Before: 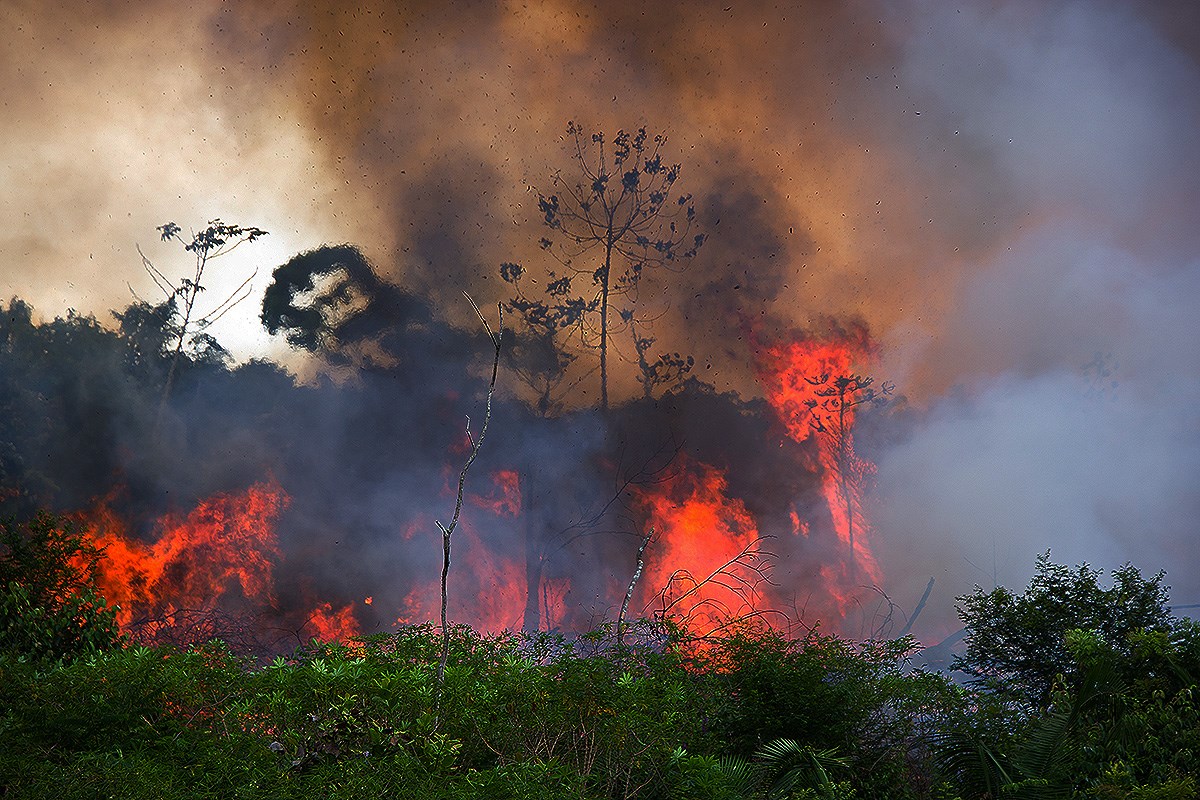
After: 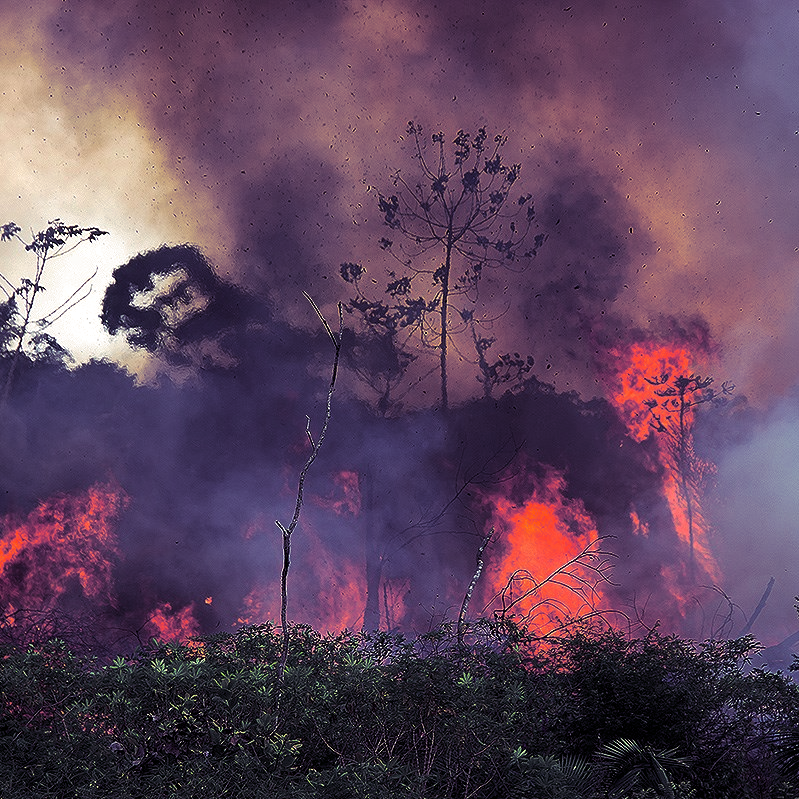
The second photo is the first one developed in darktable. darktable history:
split-toning: shadows › hue 255.6°, shadows › saturation 0.66, highlights › hue 43.2°, highlights › saturation 0.68, balance -50.1
local contrast: highlights 100%, shadows 100%, detail 120%, midtone range 0.2
crop and rotate: left 13.342%, right 19.991%
